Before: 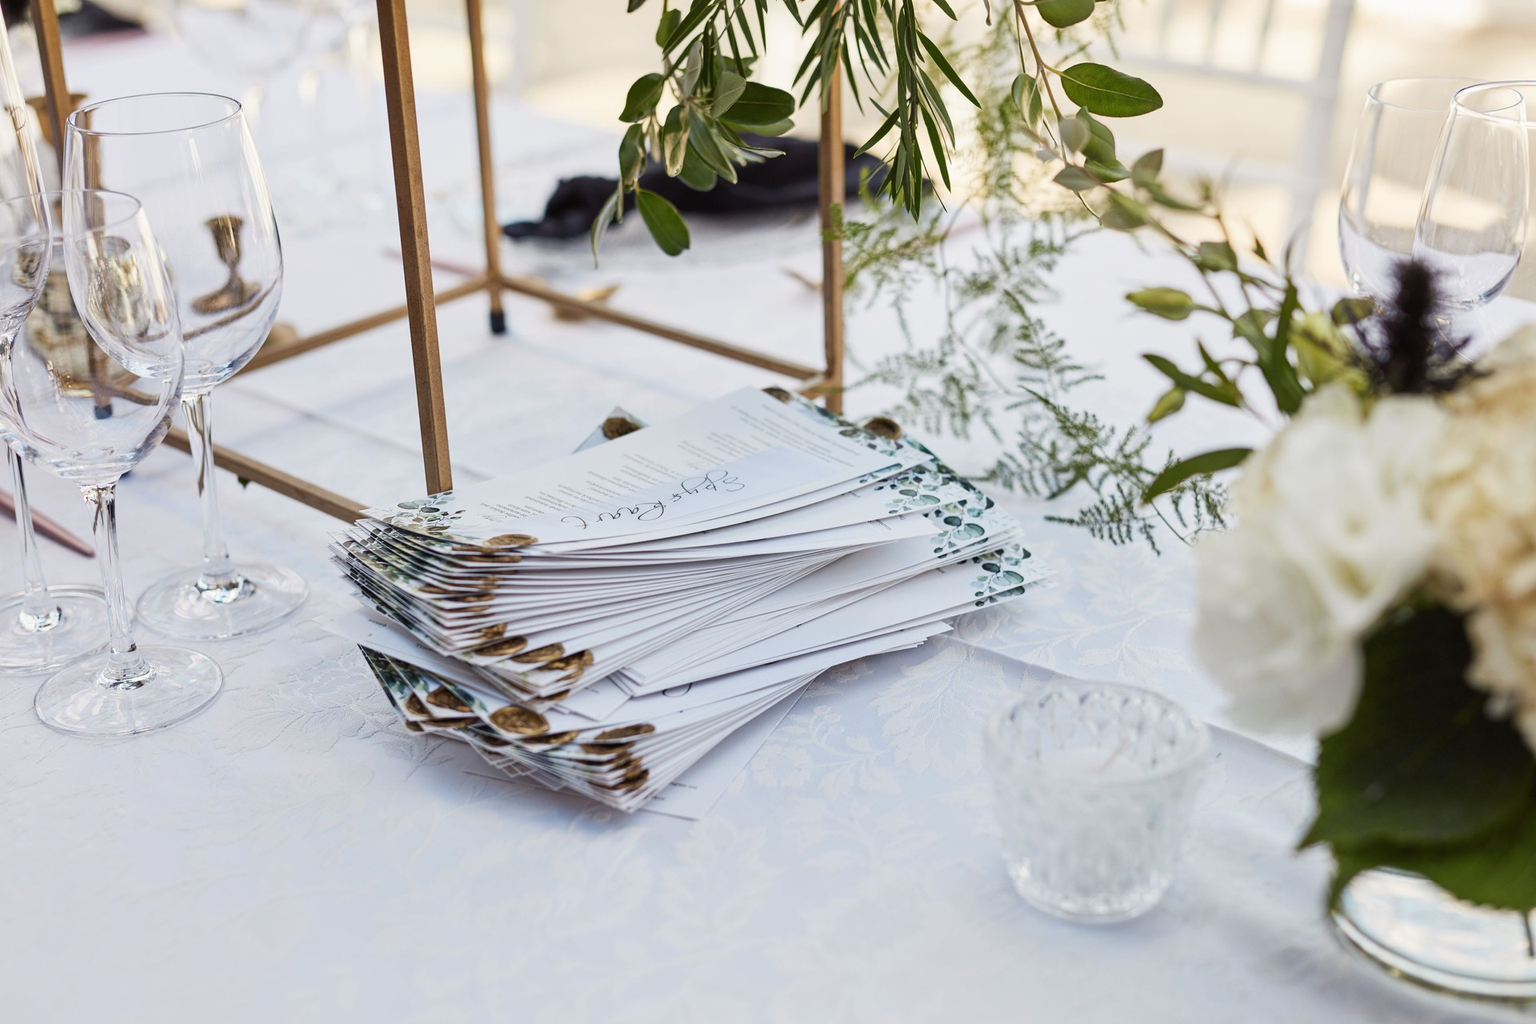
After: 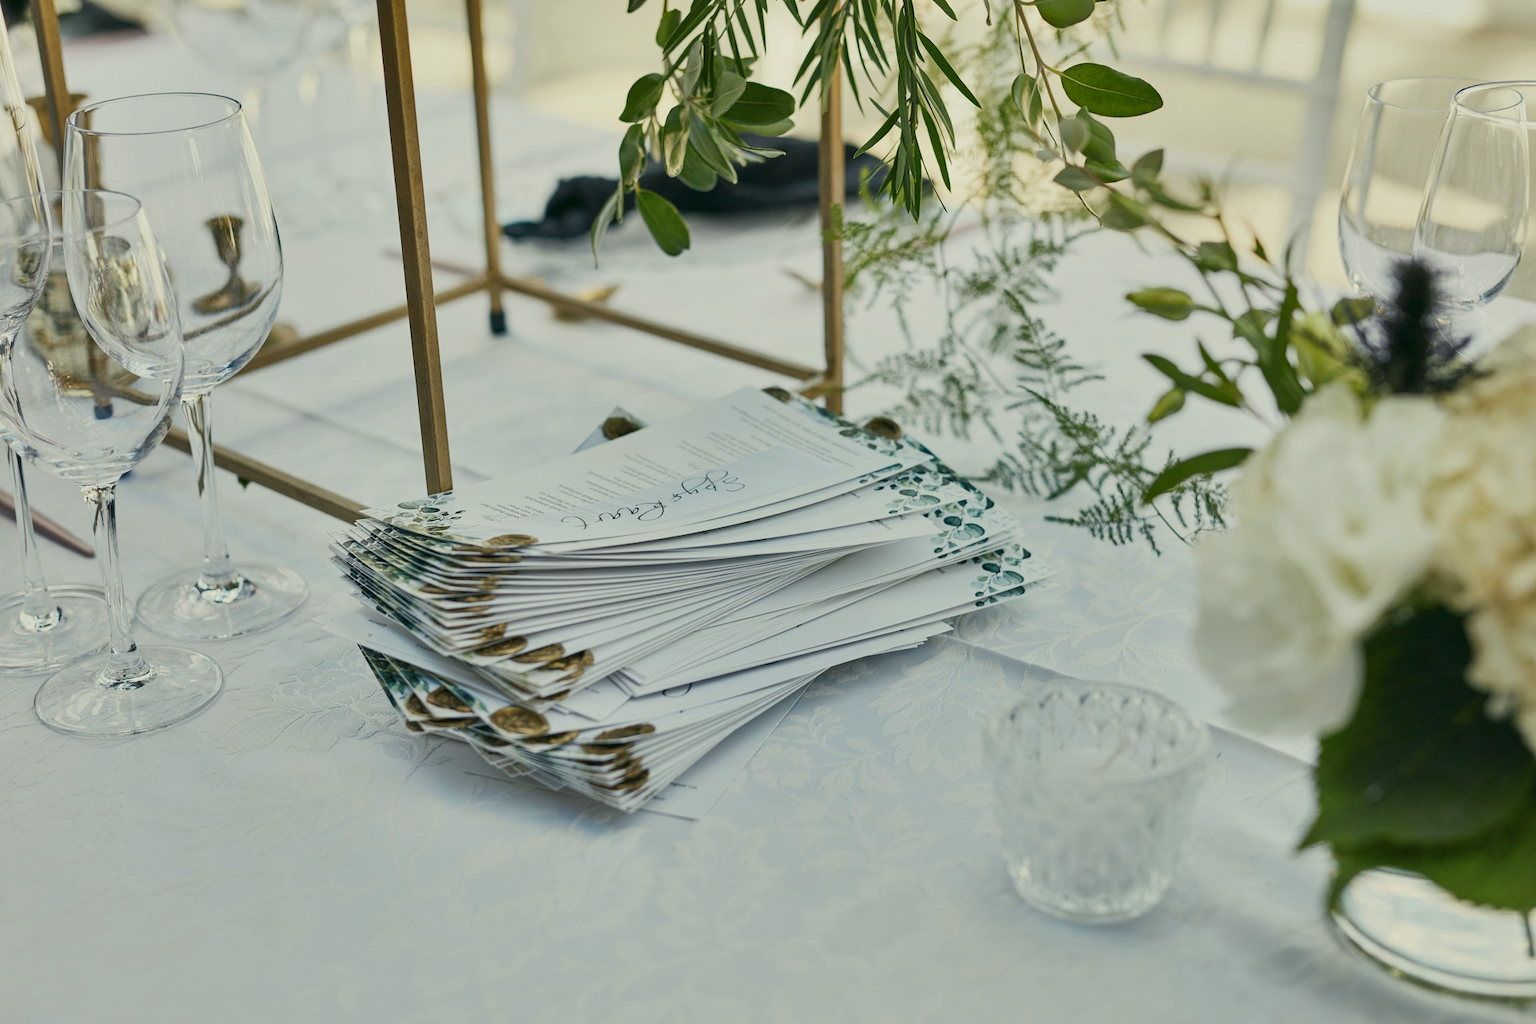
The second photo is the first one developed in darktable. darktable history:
color correction: highlights a* -0.482, highlights b* 9.48, shadows a* -9.48, shadows b* 0.803
white balance: red 0.978, blue 0.999
shadows and highlights: shadows 53, soften with gaussian
color balance: contrast -15%
